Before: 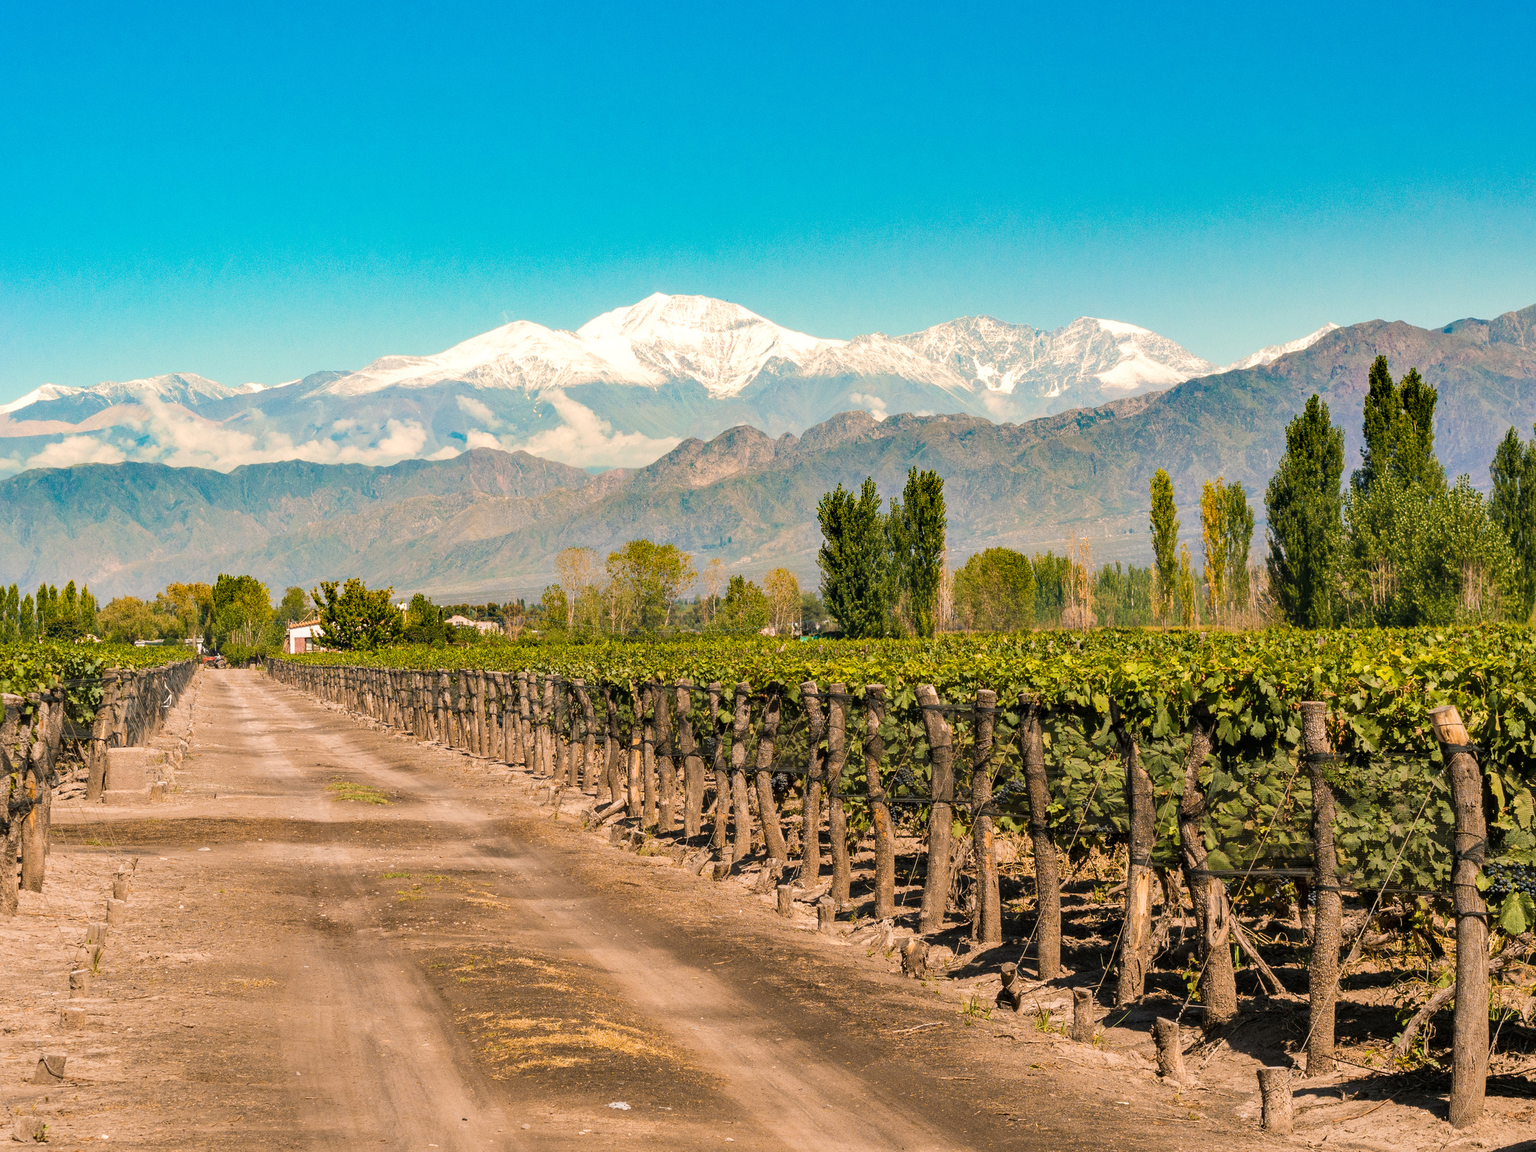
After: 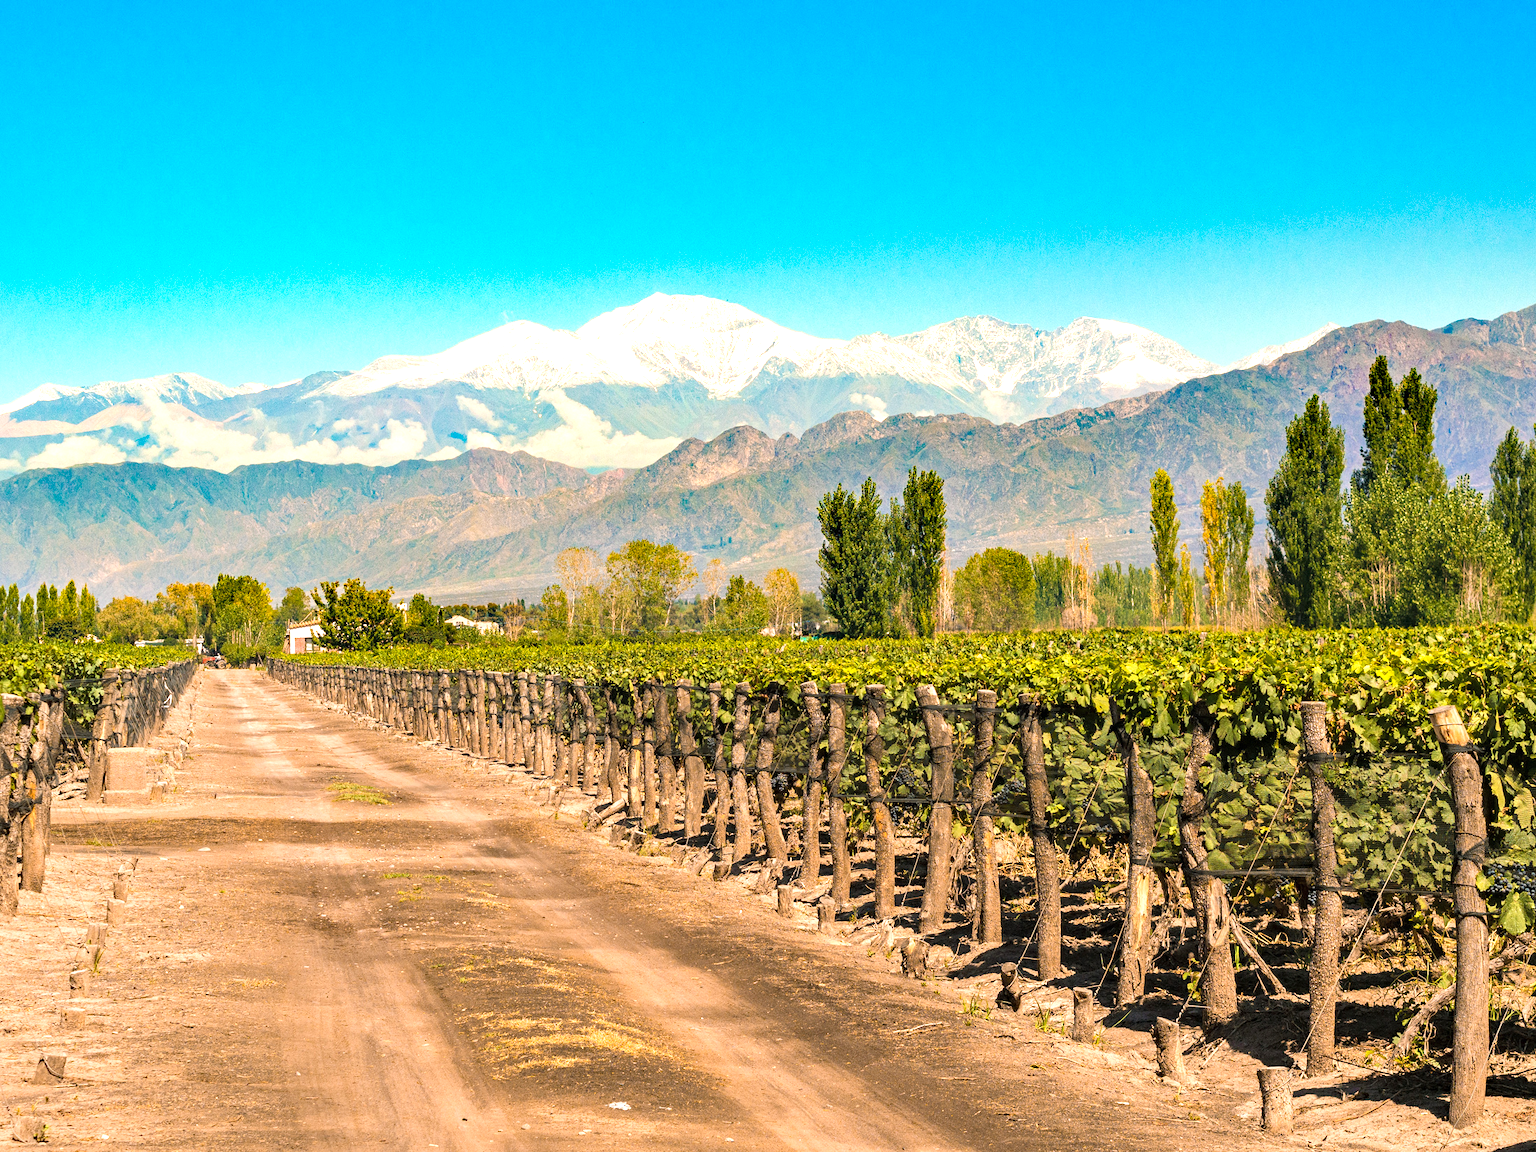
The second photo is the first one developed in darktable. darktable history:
exposure: black level correction 0, exposure 0.7 EV, compensate exposure bias true, compensate highlight preservation false
haze removal: strength 0.29, distance 0.25, compatibility mode true, adaptive false
